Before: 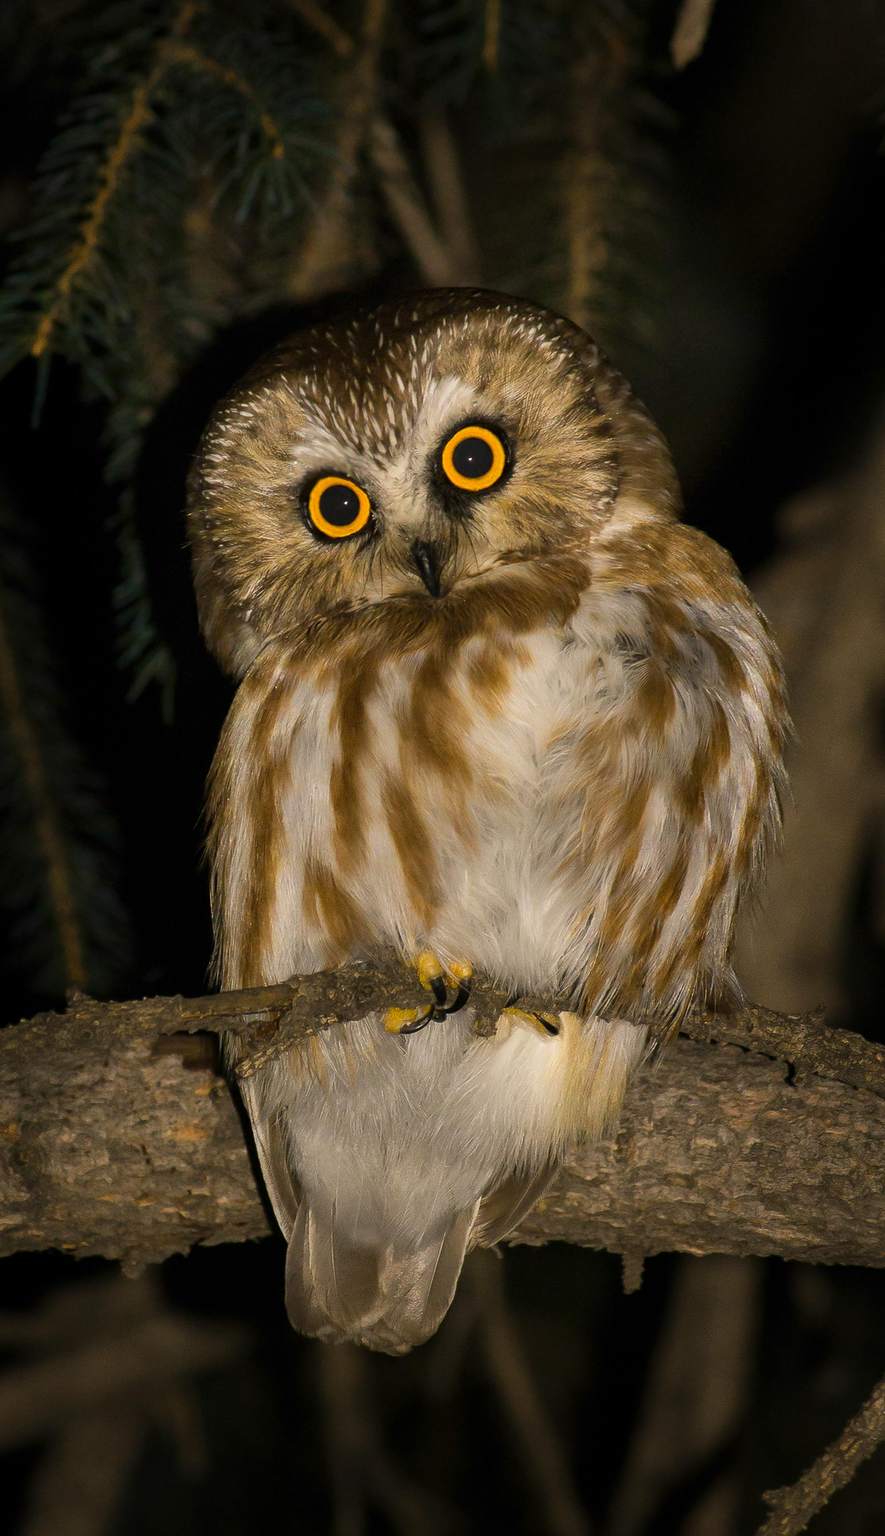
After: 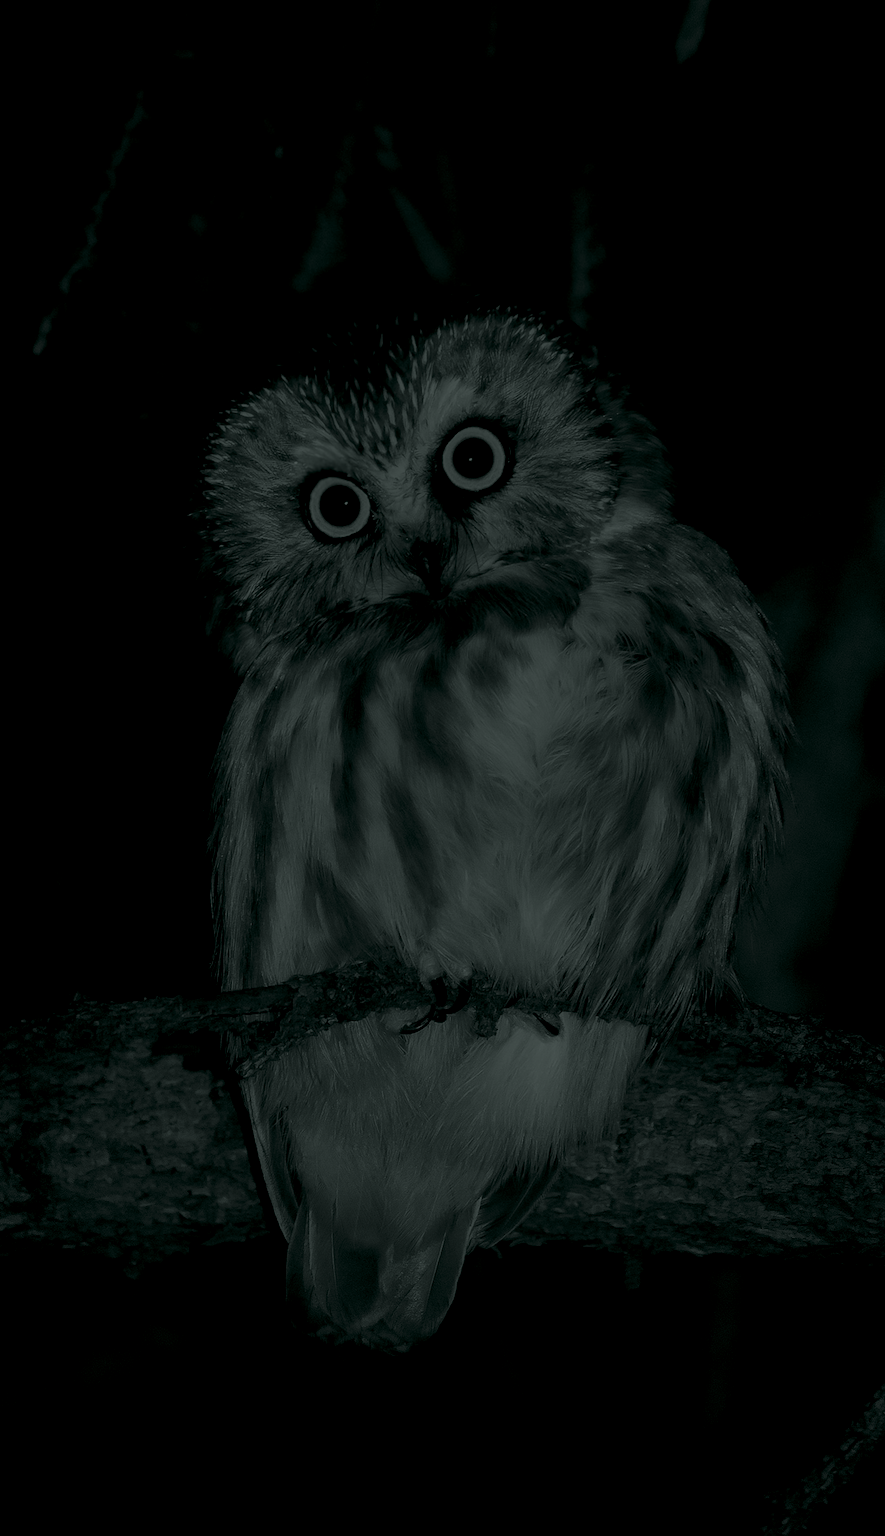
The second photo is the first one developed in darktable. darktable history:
color balance: on, module defaults
colorize: hue 90°, saturation 19%, lightness 1.59%, version 1
